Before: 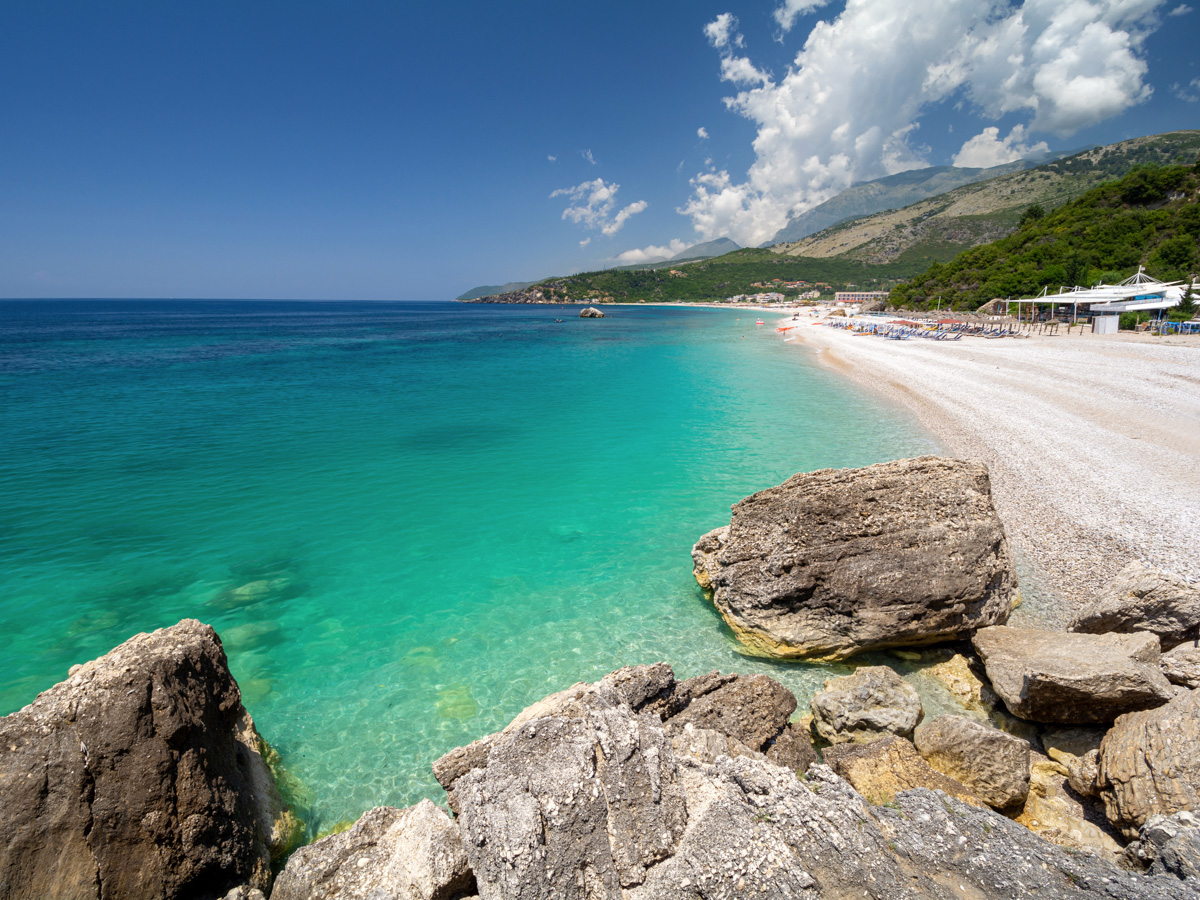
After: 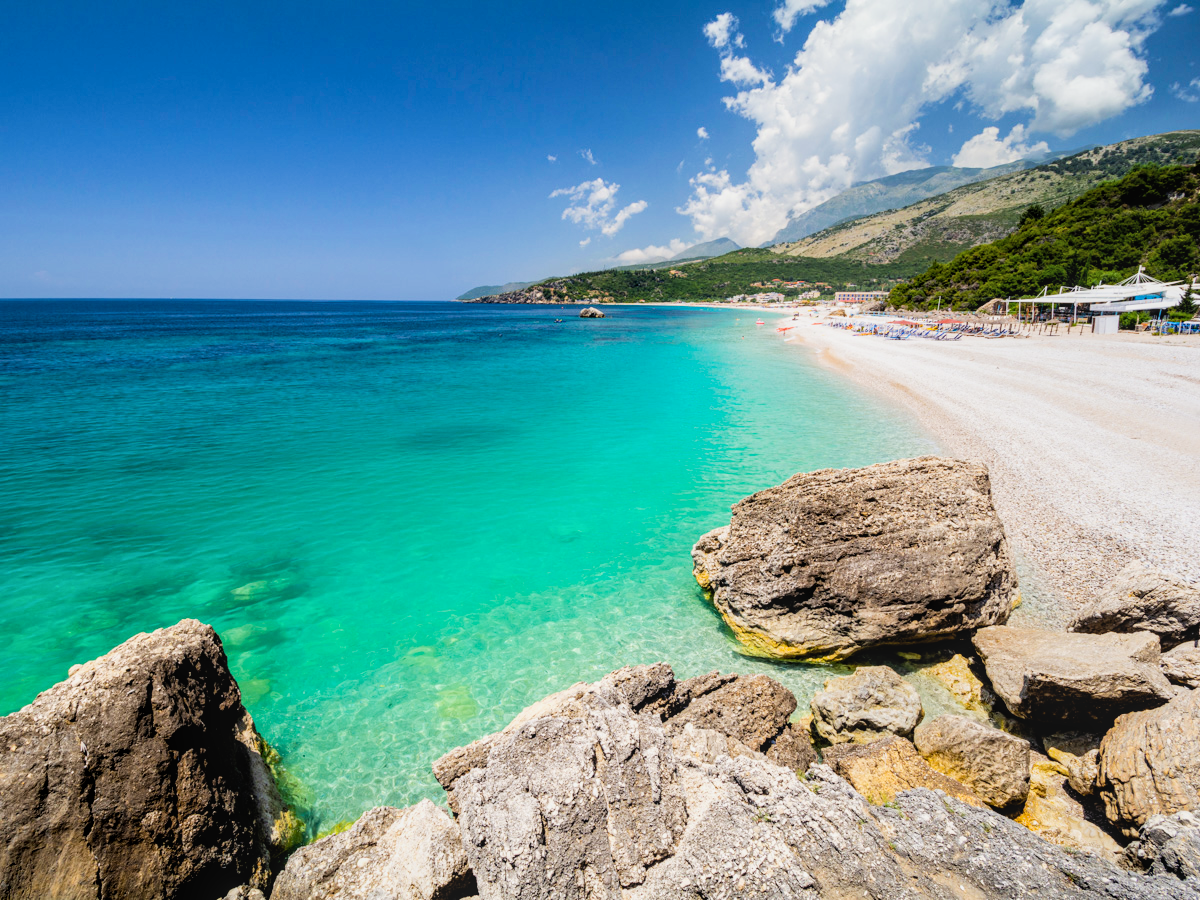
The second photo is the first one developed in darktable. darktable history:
local contrast: detail 115%
filmic rgb: black relative exposure -5 EV, hardness 2.88, contrast 1.3, highlights saturation mix -30%
color balance rgb: perceptual saturation grading › global saturation 20%, global vibrance 20%
exposure: black level correction 0, exposure 0.5 EV, compensate highlight preservation false
